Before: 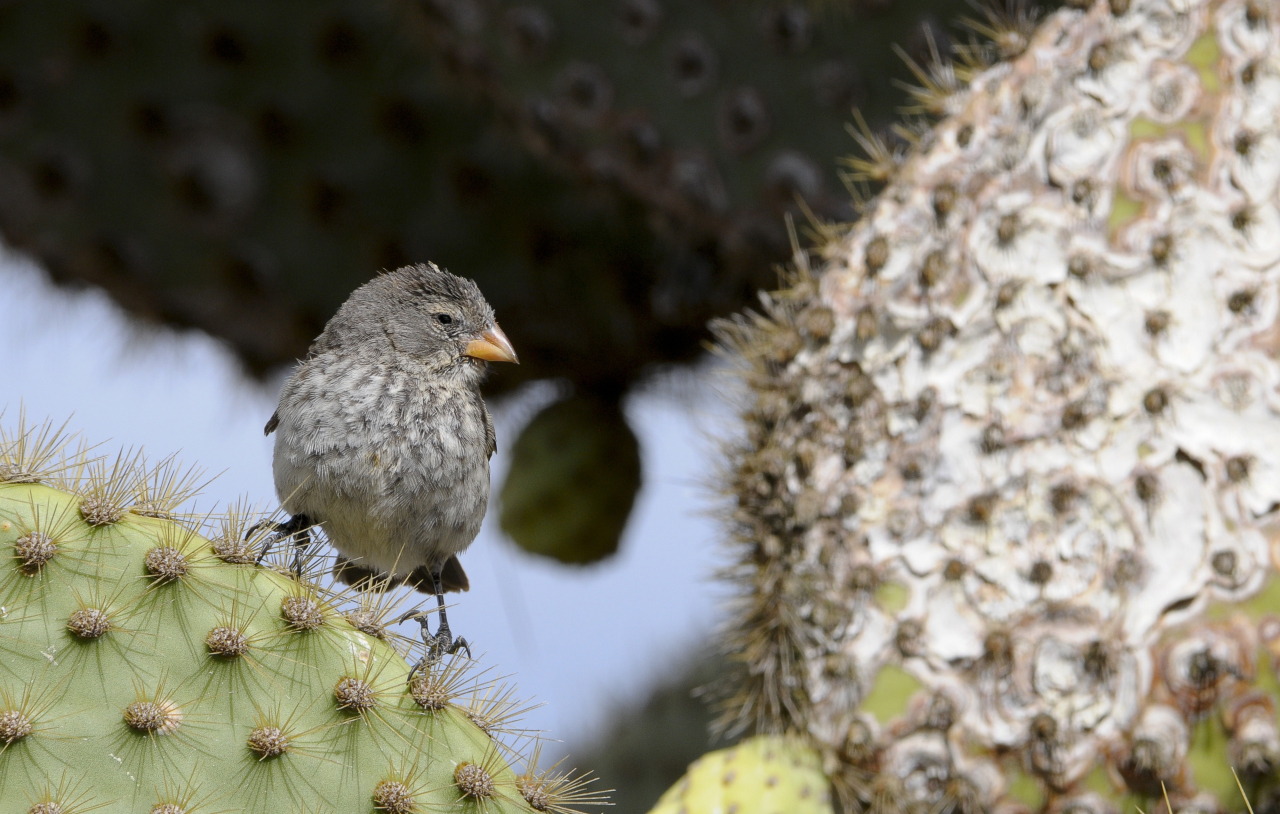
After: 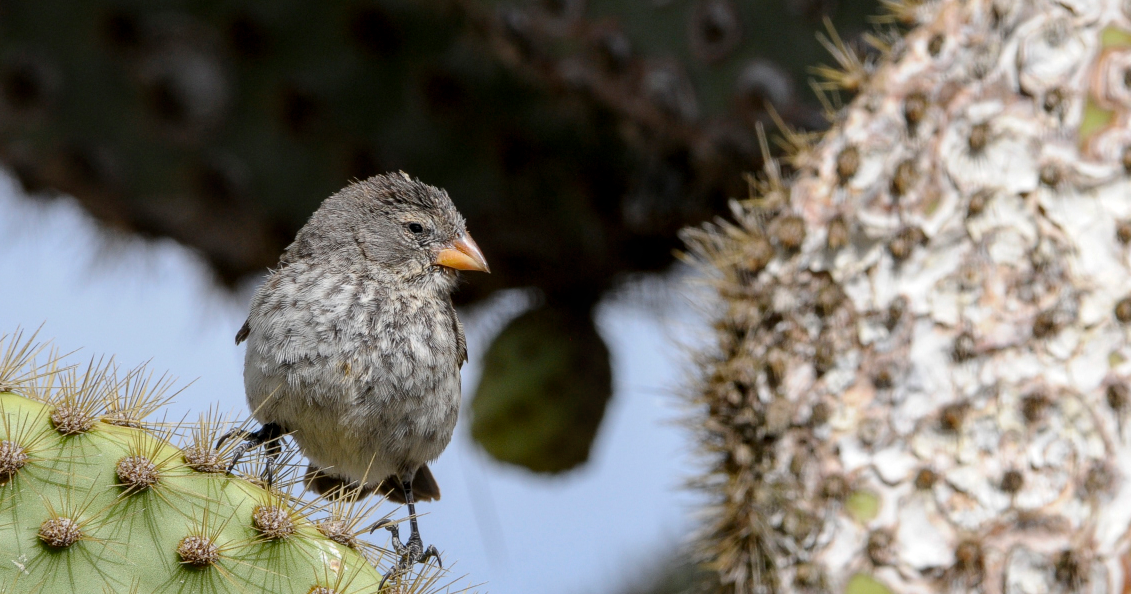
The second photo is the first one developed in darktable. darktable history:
tone equalizer: edges refinement/feathering 500, mask exposure compensation -1.57 EV, preserve details guided filter
crop and rotate: left 2.34%, top 11.299%, right 9.266%, bottom 15.644%
local contrast: on, module defaults
